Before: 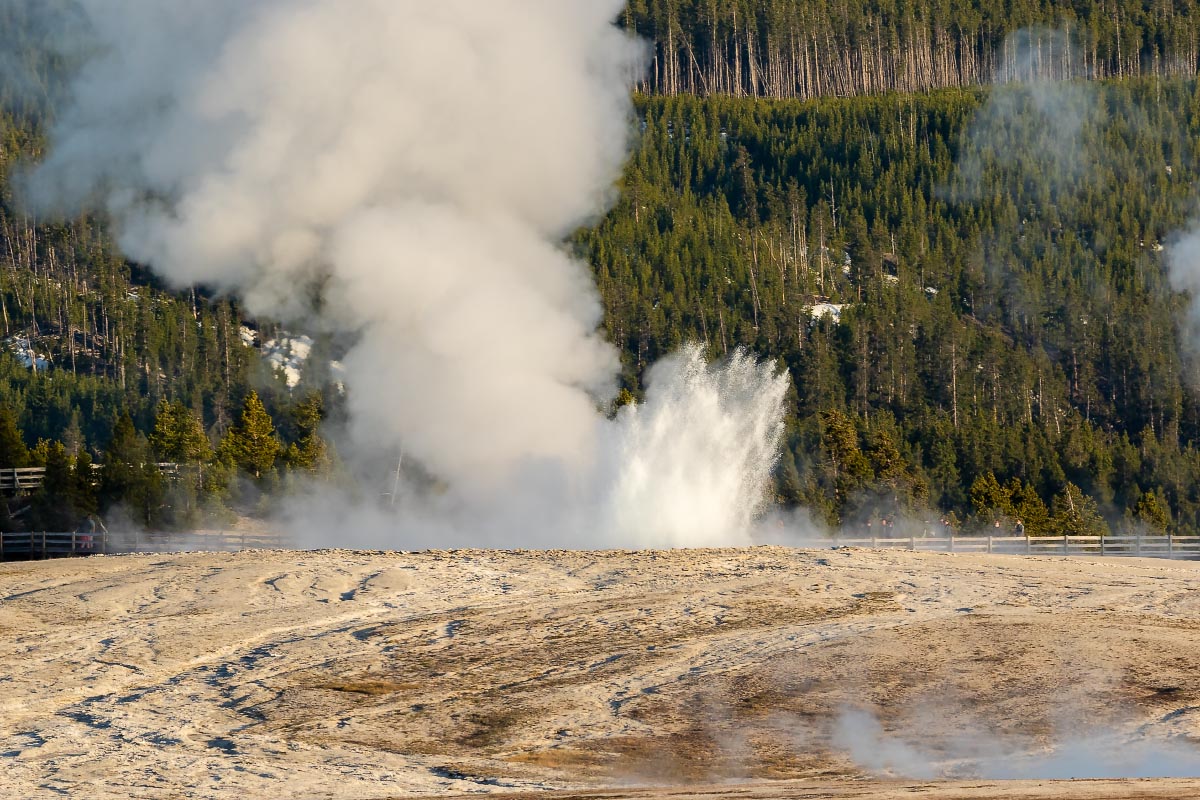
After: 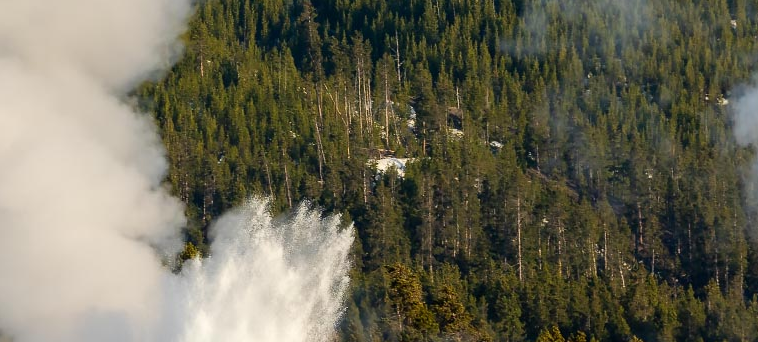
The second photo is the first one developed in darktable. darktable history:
crop: left 36.284%, top 18.301%, right 0.546%, bottom 38.869%
